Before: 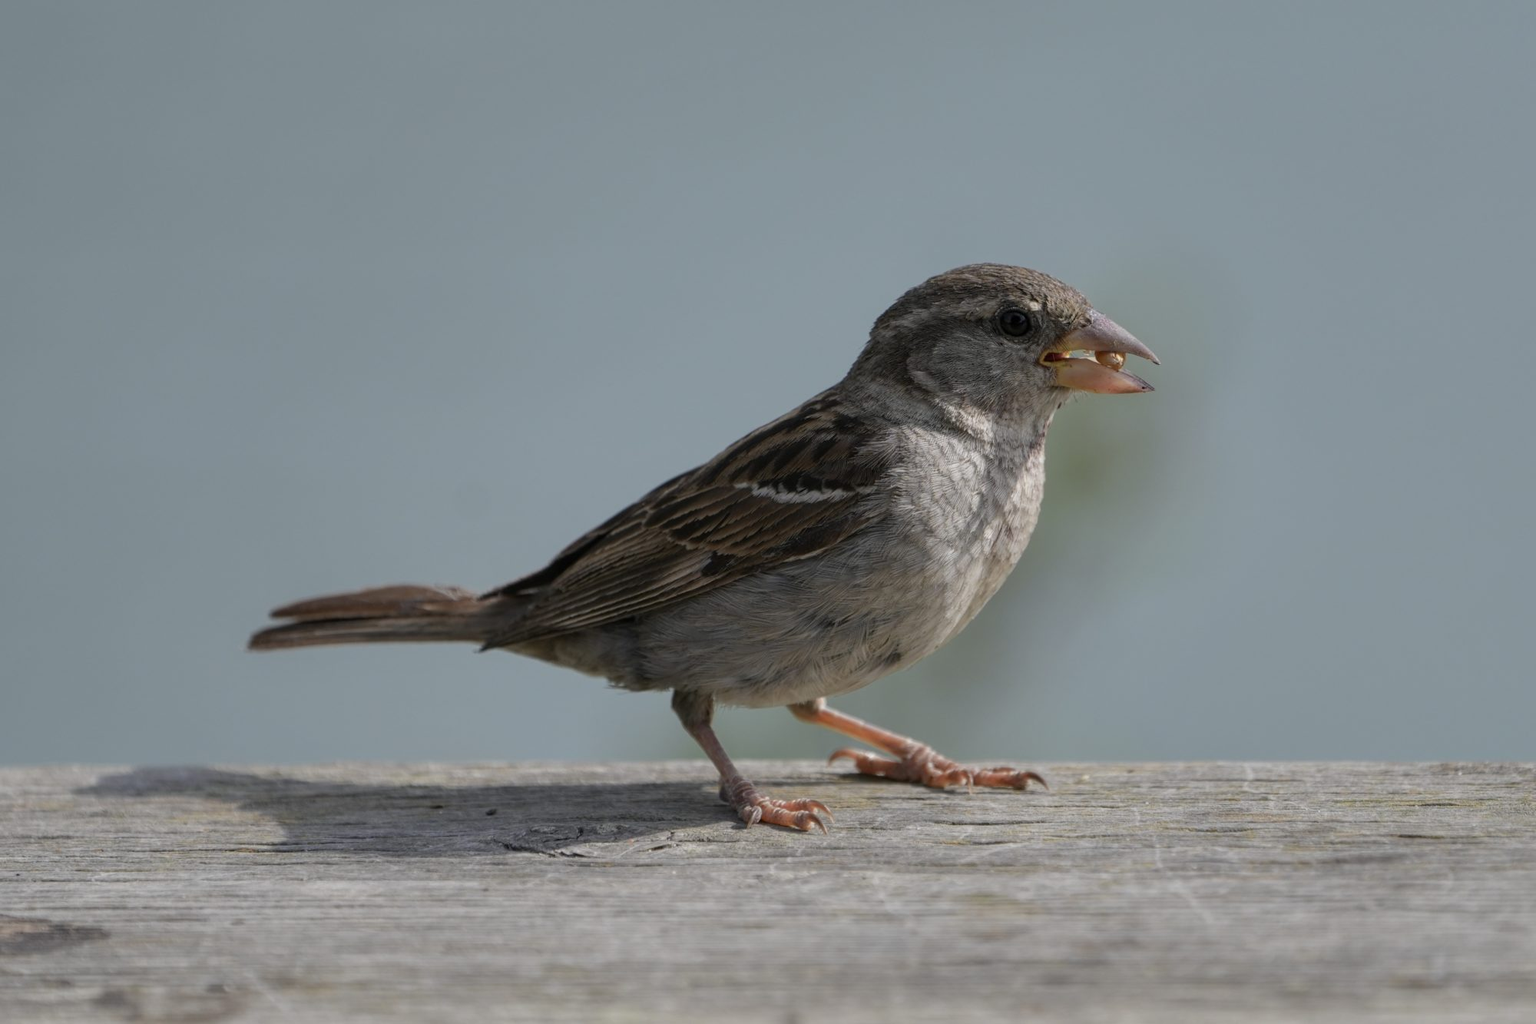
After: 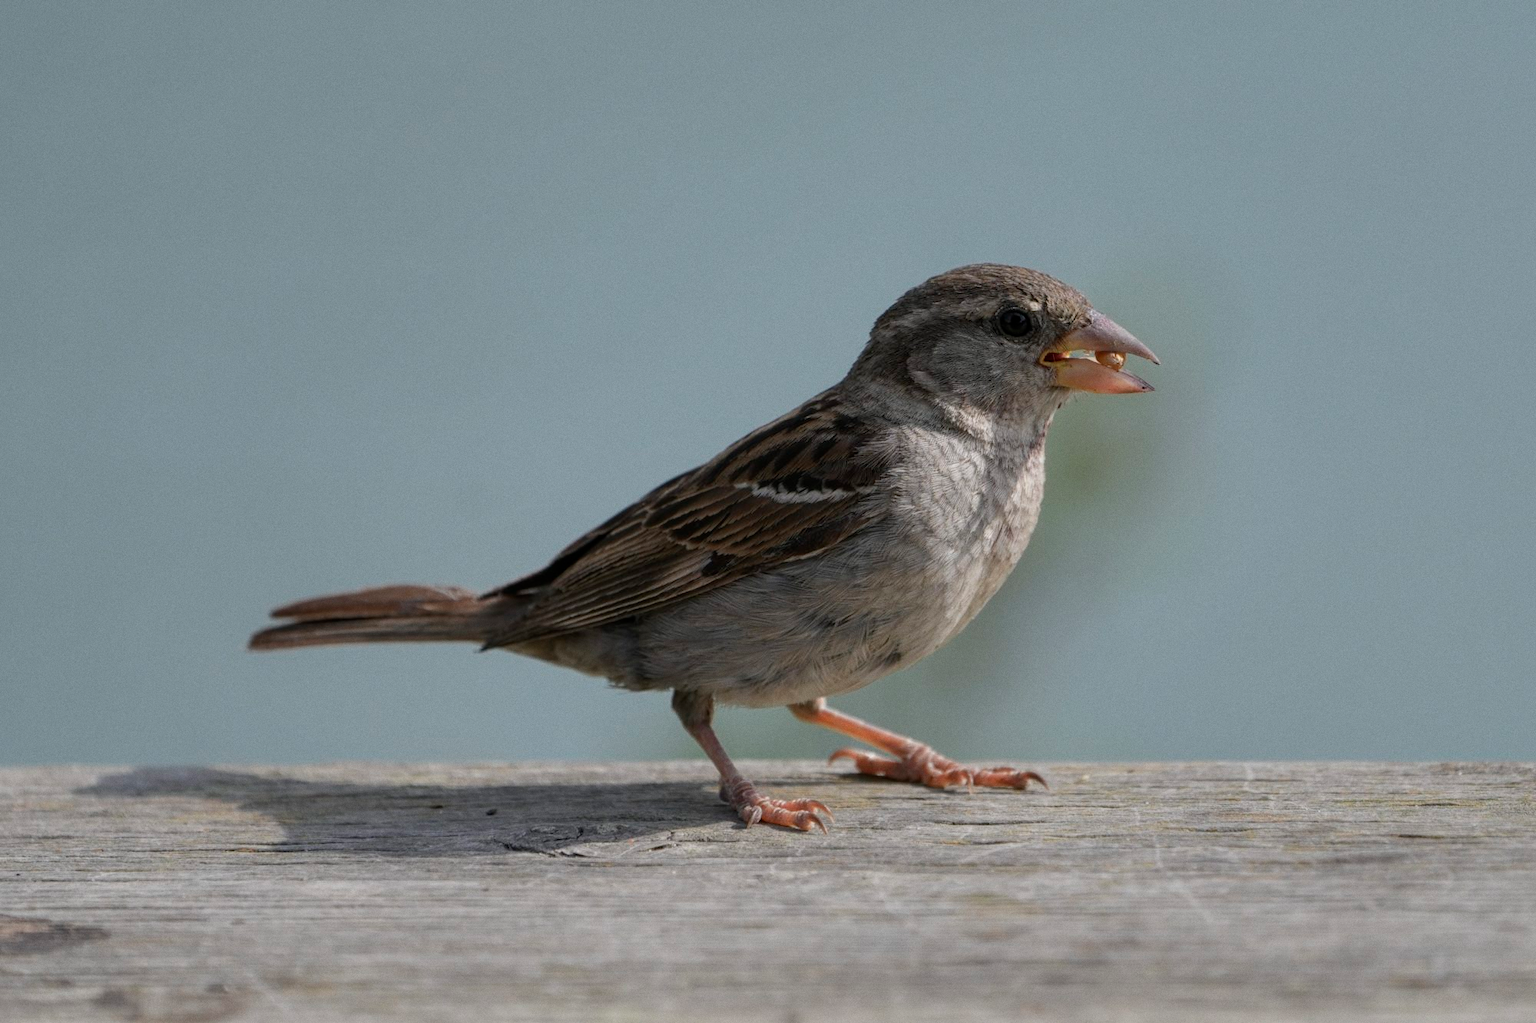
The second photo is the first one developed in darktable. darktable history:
grain: coarseness 0.09 ISO, strength 16.61%
exposure: compensate highlight preservation false
